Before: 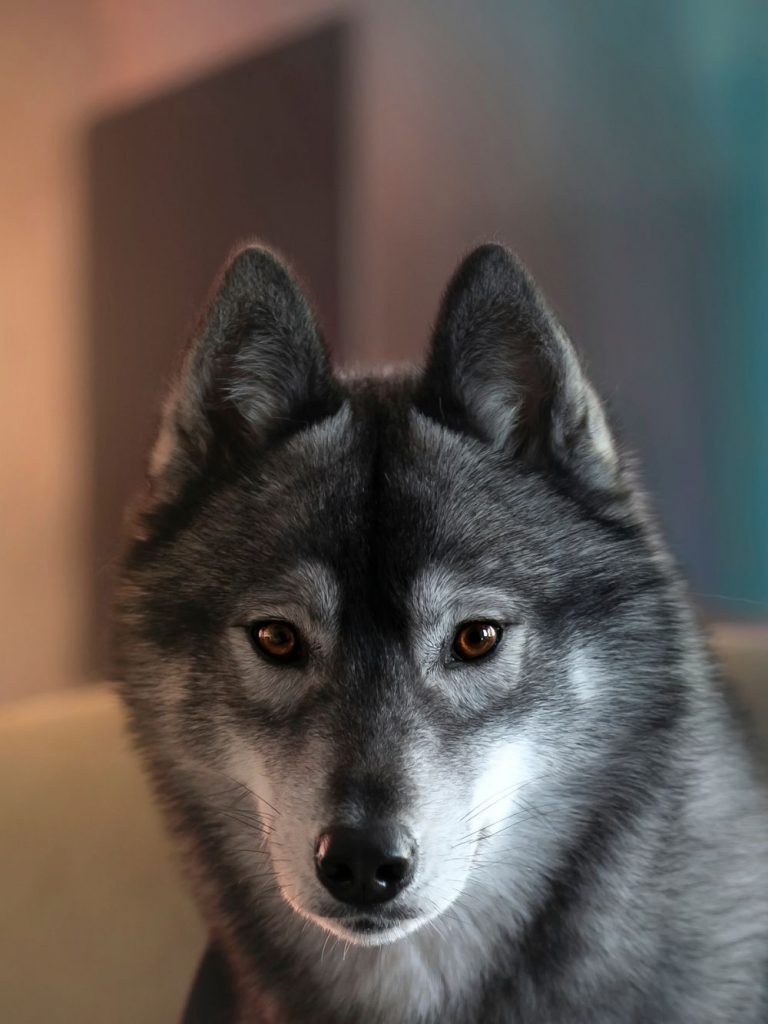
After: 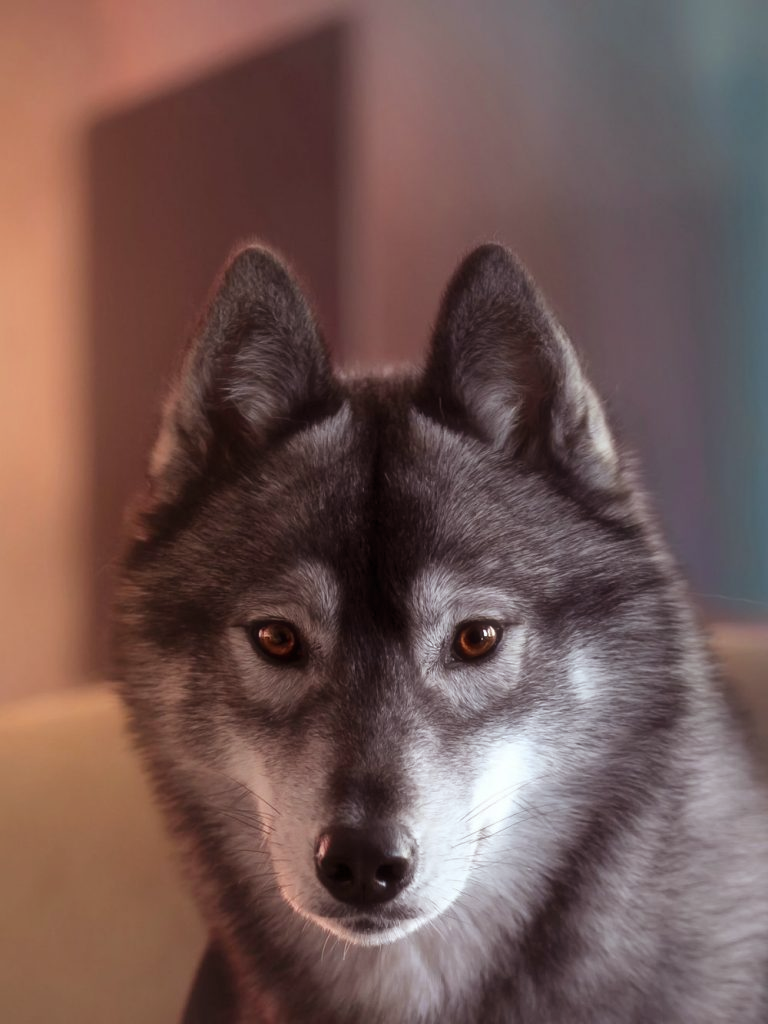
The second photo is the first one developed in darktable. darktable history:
haze removal: strength -0.1, adaptive false
rgb levels: mode RGB, independent channels, levels [[0, 0.474, 1], [0, 0.5, 1], [0, 0.5, 1]]
